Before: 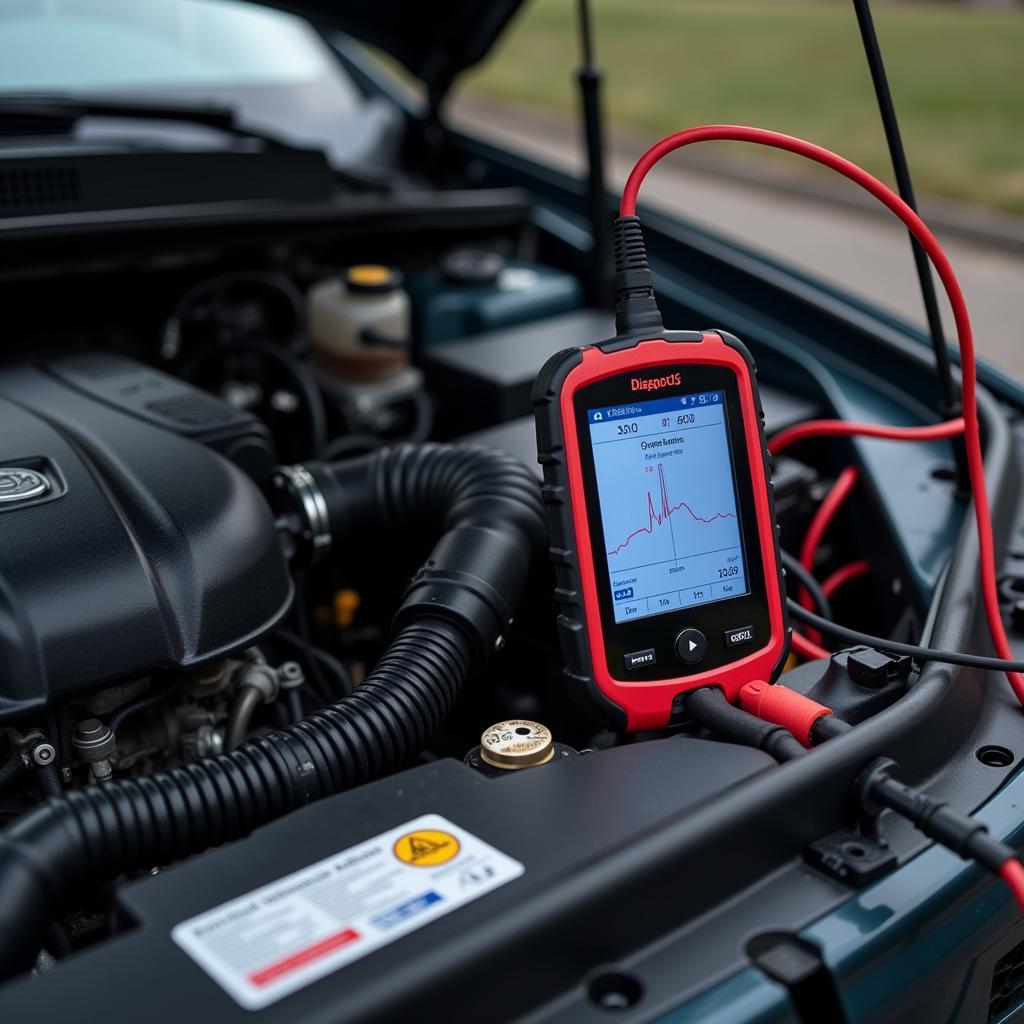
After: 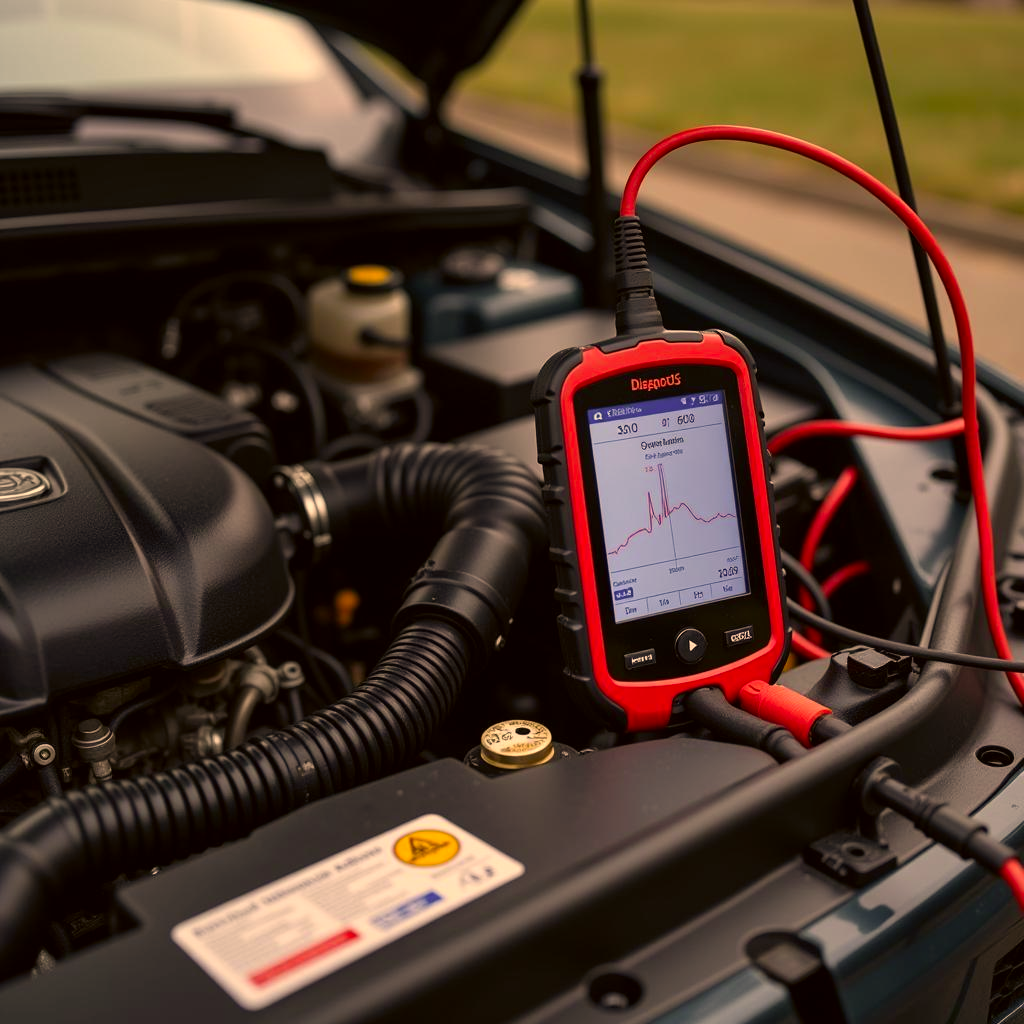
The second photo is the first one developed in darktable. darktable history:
color correction: highlights a* 18.62, highlights b* 35.64, shadows a* 1.62, shadows b* 5.99, saturation 1.02
